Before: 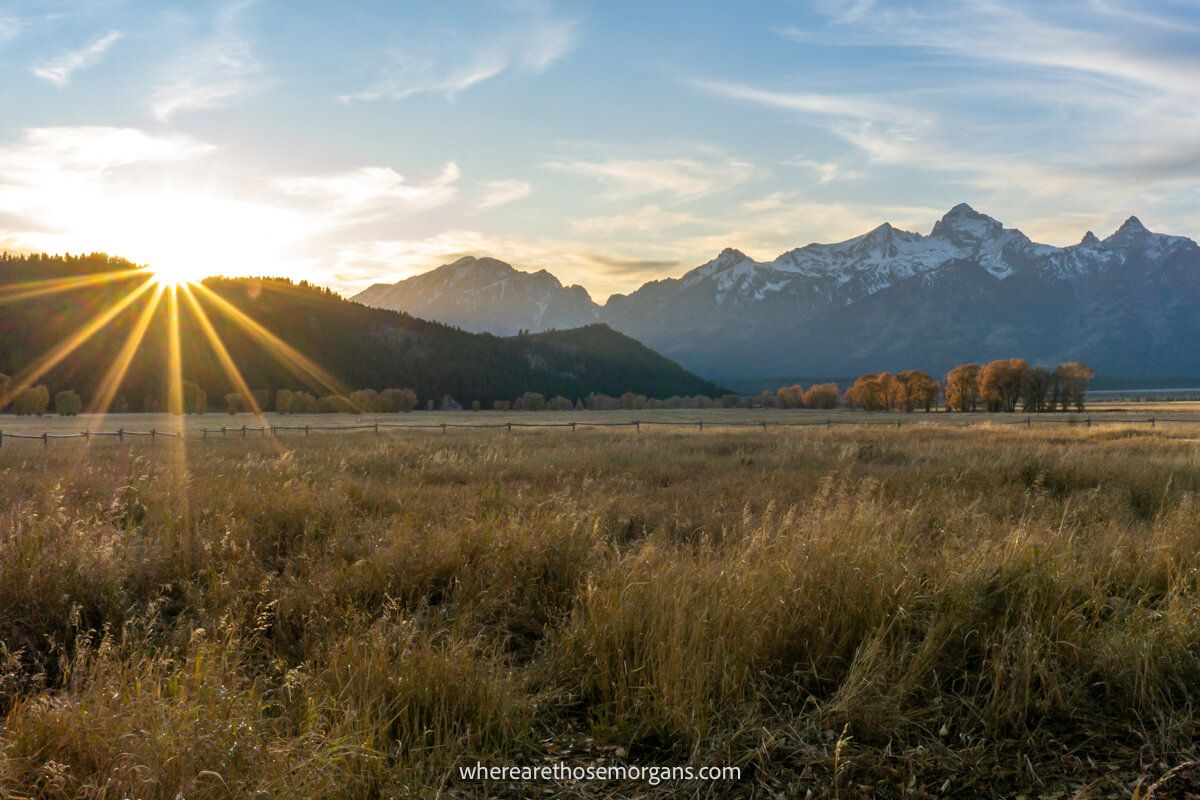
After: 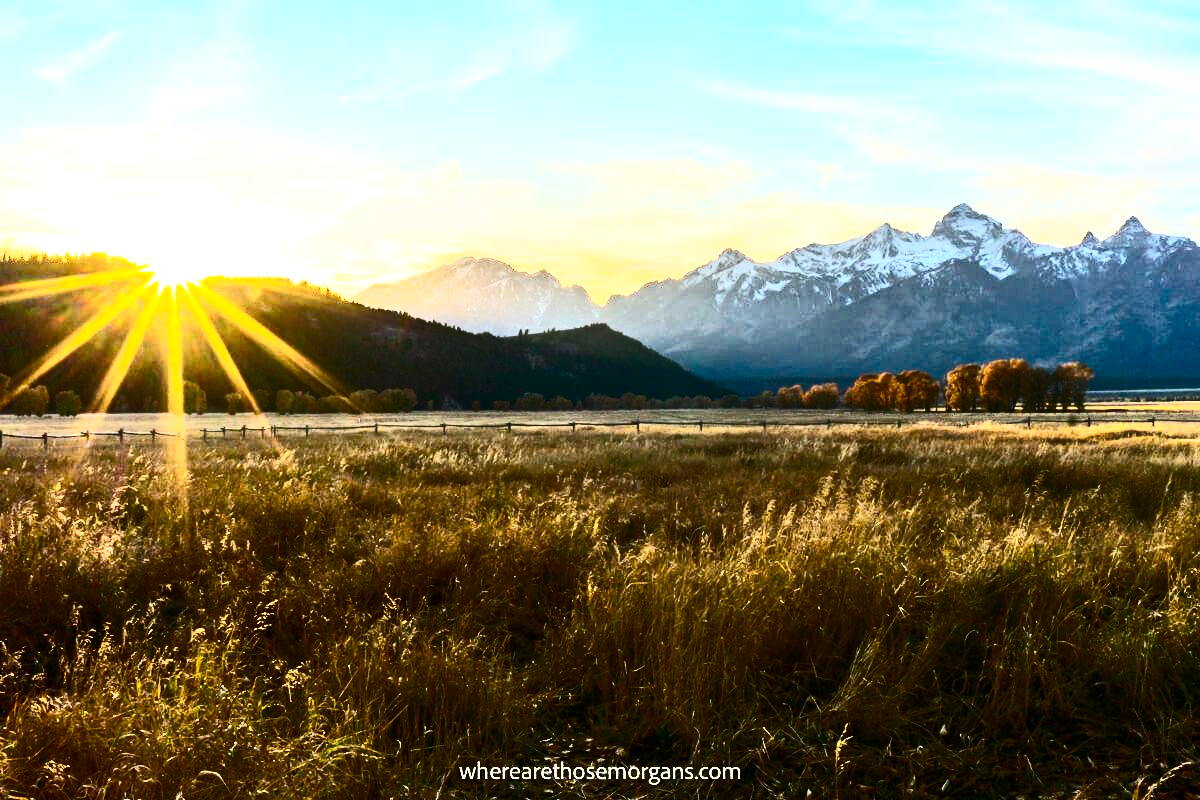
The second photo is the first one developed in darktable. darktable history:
contrast brightness saturation: contrast 0.93, brightness 0.2
exposure: exposure 0.485 EV, compensate highlight preservation false
color balance rgb: linear chroma grading › global chroma 15%, perceptual saturation grading › global saturation 30%
